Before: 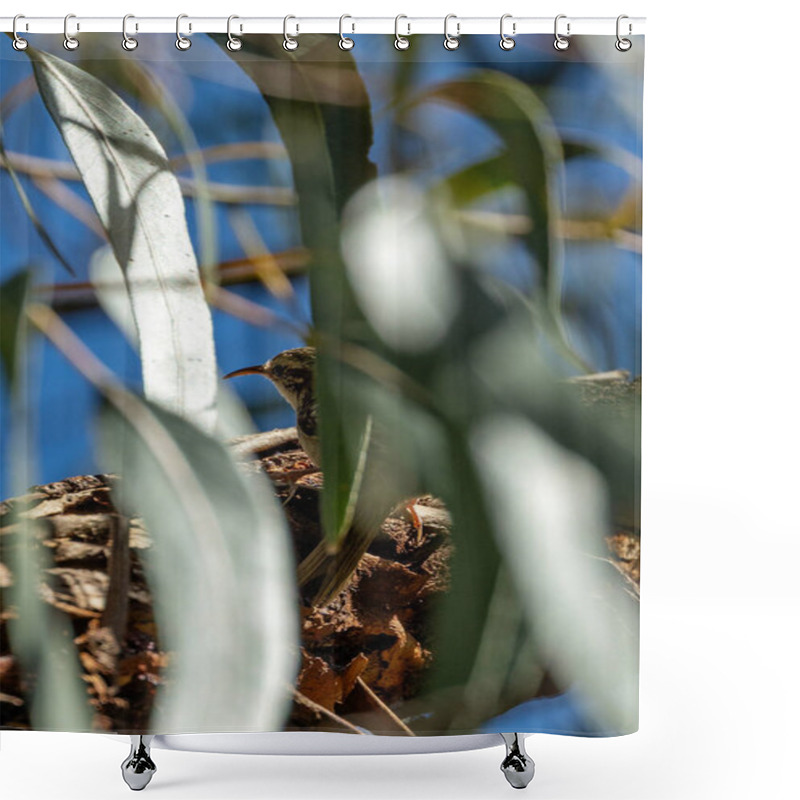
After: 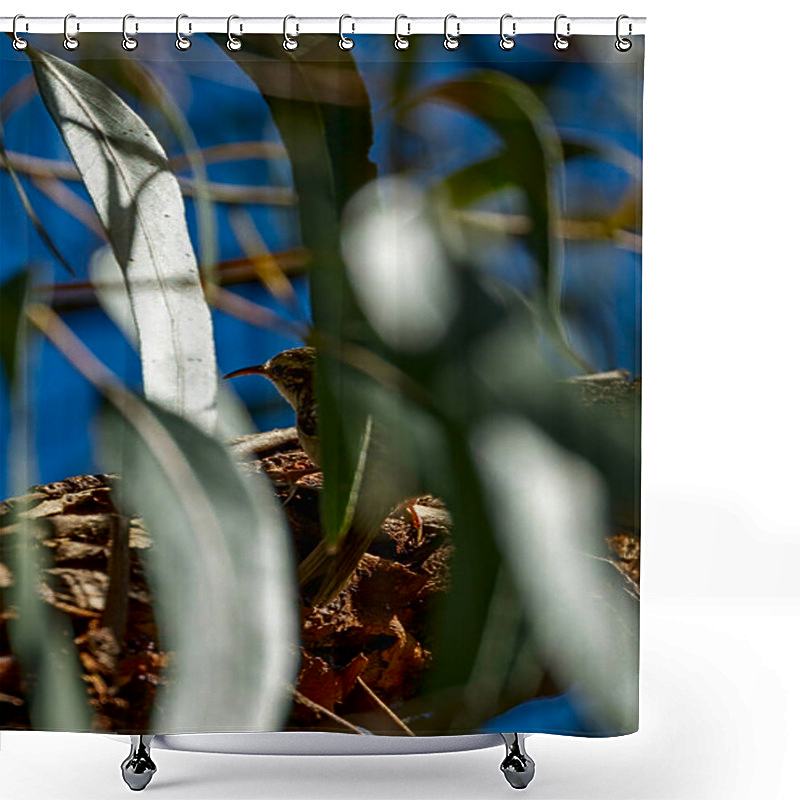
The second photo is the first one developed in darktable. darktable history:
sharpen: on, module defaults
contrast brightness saturation: brightness -0.25, saturation 0.2
shadows and highlights: radius 133.83, soften with gaussian
